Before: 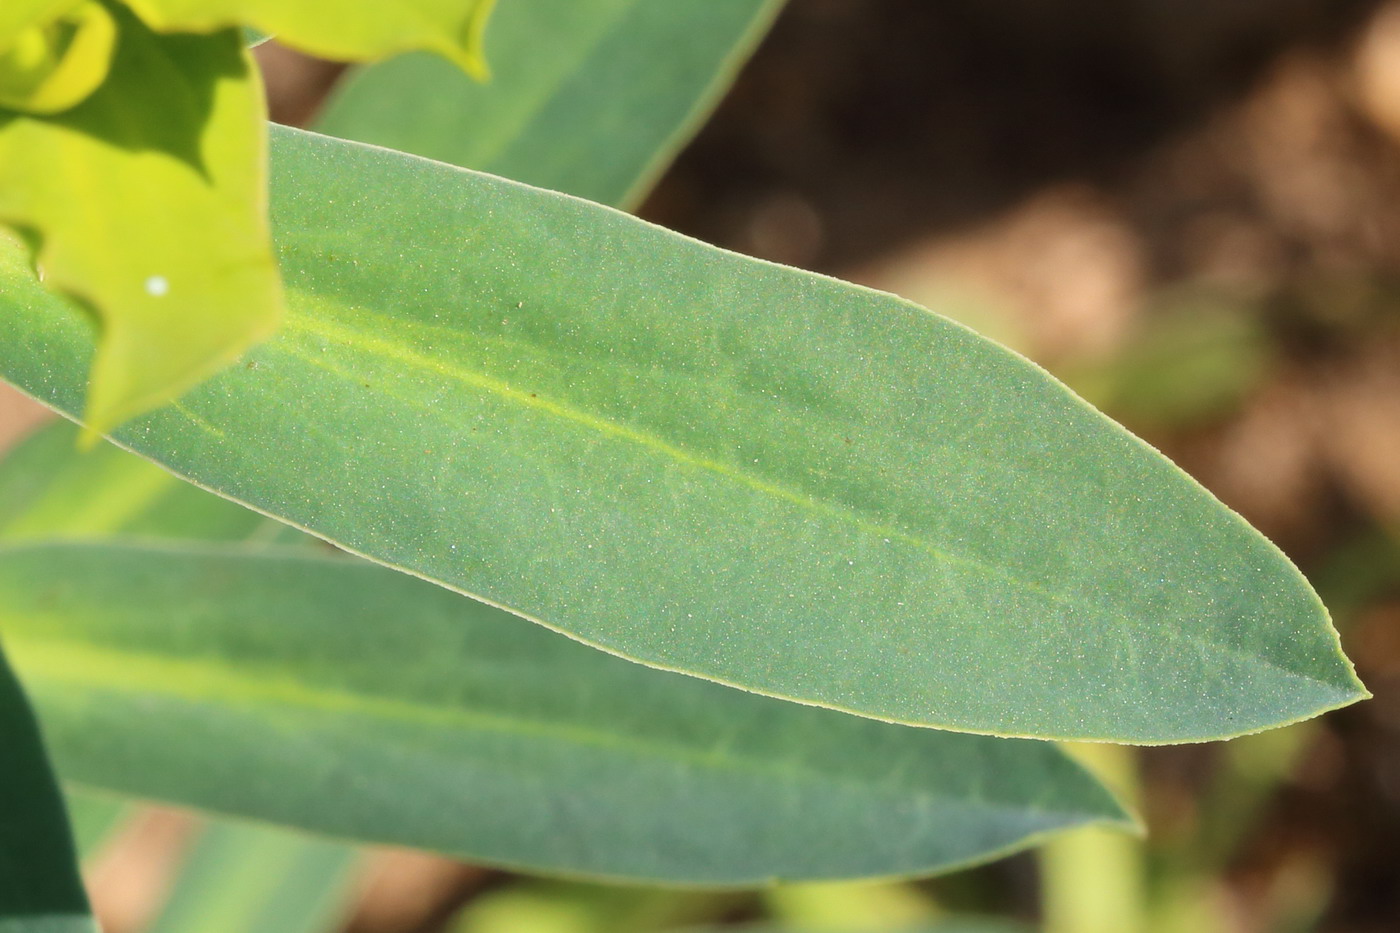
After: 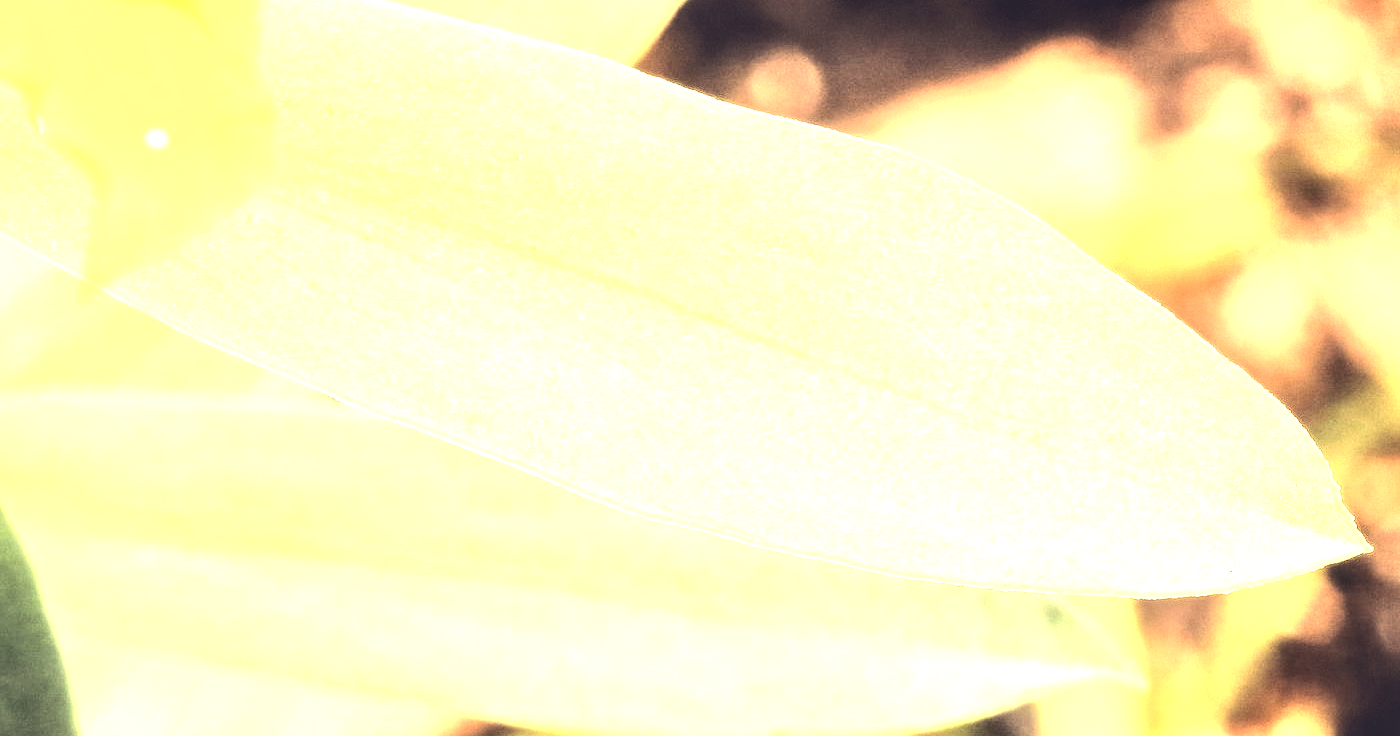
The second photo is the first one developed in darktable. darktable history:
base curve: curves: ch0 [(0, 0) (0.007, 0.004) (0.027, 0.03) (0.046, 0.07) (0.207, 0.54) (0.442, 0.872) (0.673, 0.972) (1, 1)]
levels: levels [0.012, 0.367, 0.697]
crop and rotate: top 15.779%, bottom 5.305%
color correction: highlights a* 19.96, highlights b* 28.26, shadows a* 3.32, shadows b* -17.88, saturation 0.724
local contrast: on, module defaults
color calibration: illuminant same as pipeline (D50), adaptation XYZ, x 0.346, y 0.358, temperature 5023.5 K, gamut compression 2.97
tone equalizer: -8 EV -0.509 EV, -7 EV -0.336 EV, -6 EV -0.05 EV, -5 EV 0.394 EV, -4 EV 0.947 EV, -3 EV 0.784 EV, -2 EV -0.008 EV, -1 EV 0.134 EV, +0 EV -0.014 EV, mask exposure compensation -0.496 EV
